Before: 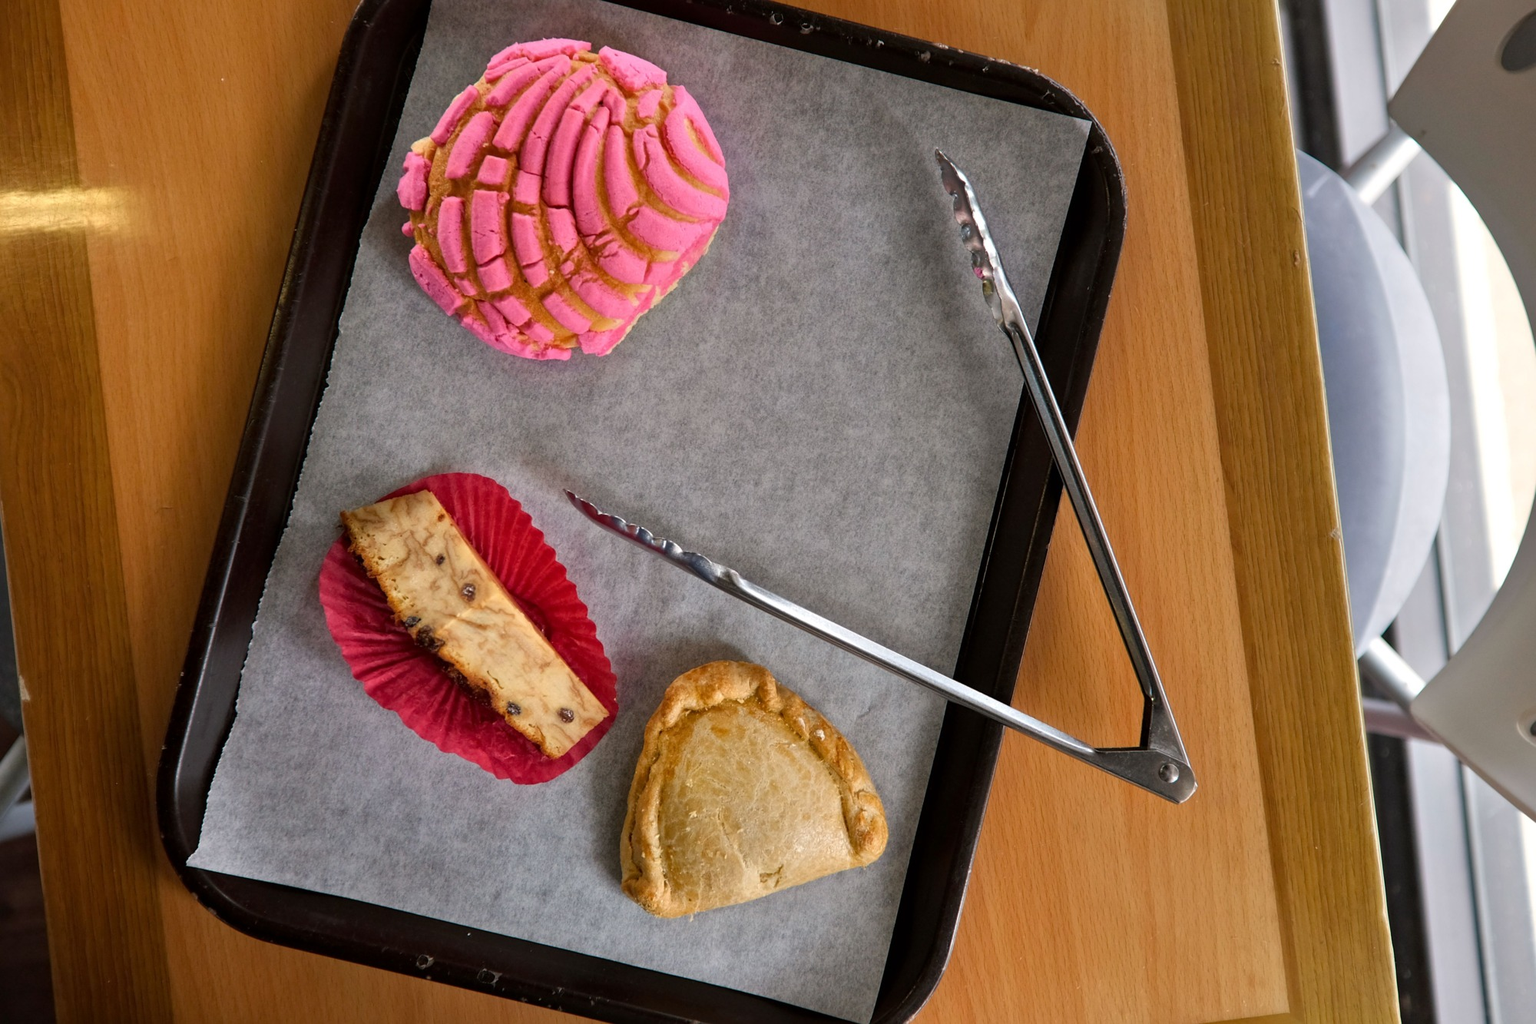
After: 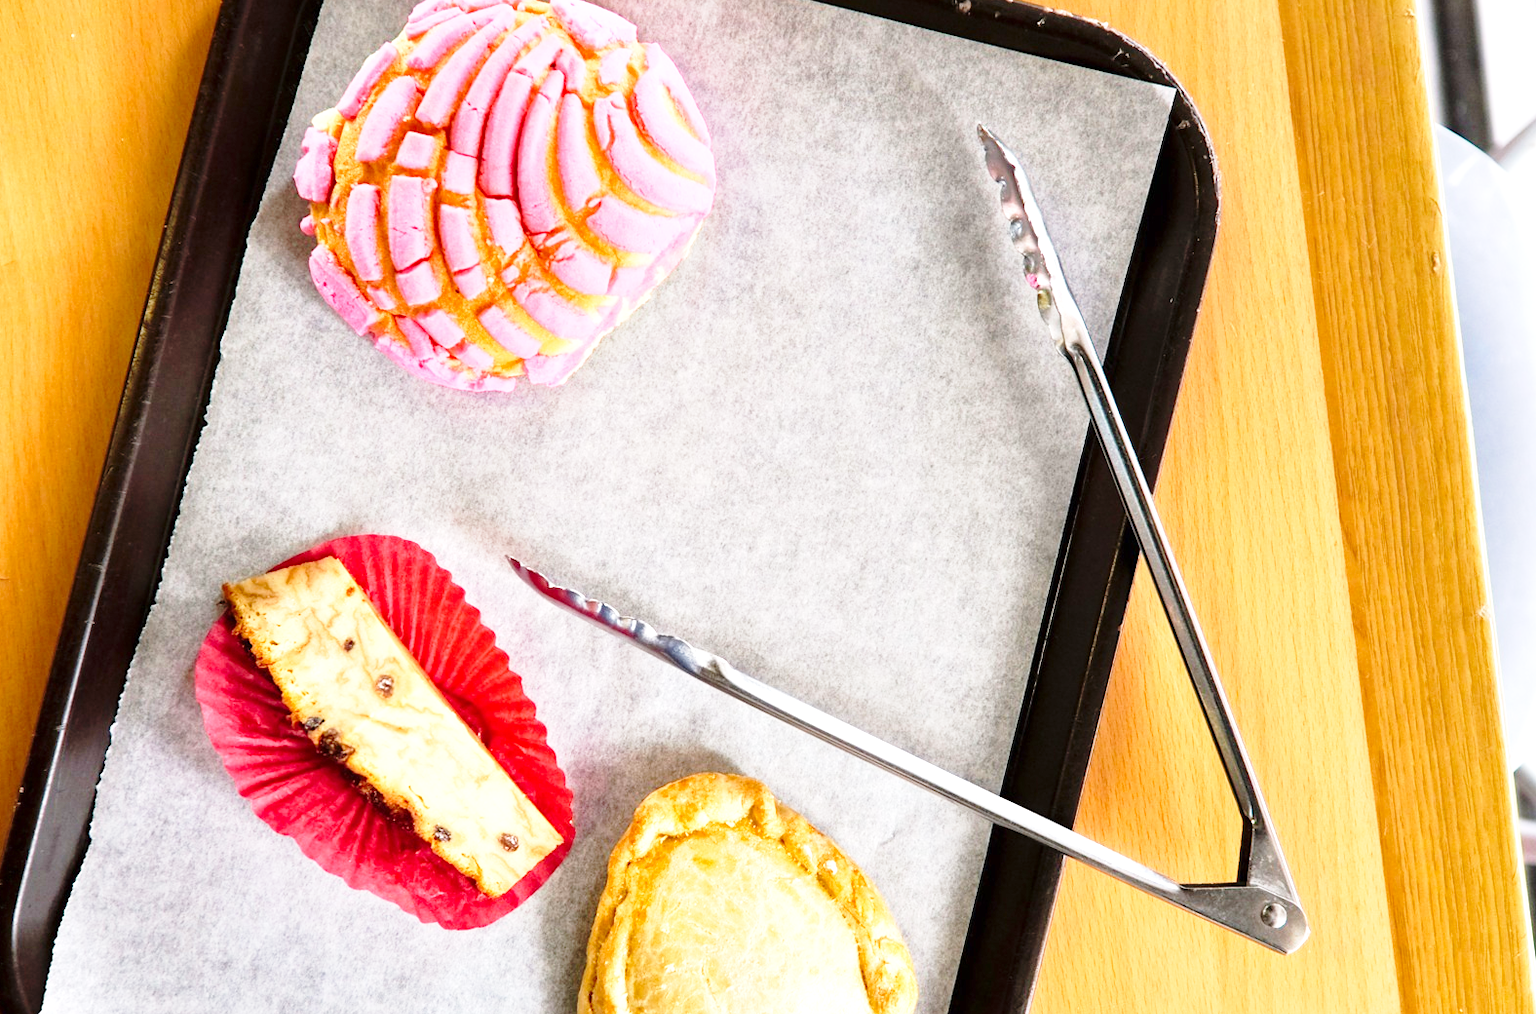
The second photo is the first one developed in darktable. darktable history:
crop and rotate: left 10.77%, top 5.1%, right 10.41%, bottom 16.76%
base curve: curves: ch0 [(0, 0) (0.028, 0.03) (0.121, 0.232) (0.46, 0.748) (0.859, 0.968) (1, 1)], preserve colors none
exposure: exposure 1.25 EV, compensate exposure bias true, compensate highlight preservation false
